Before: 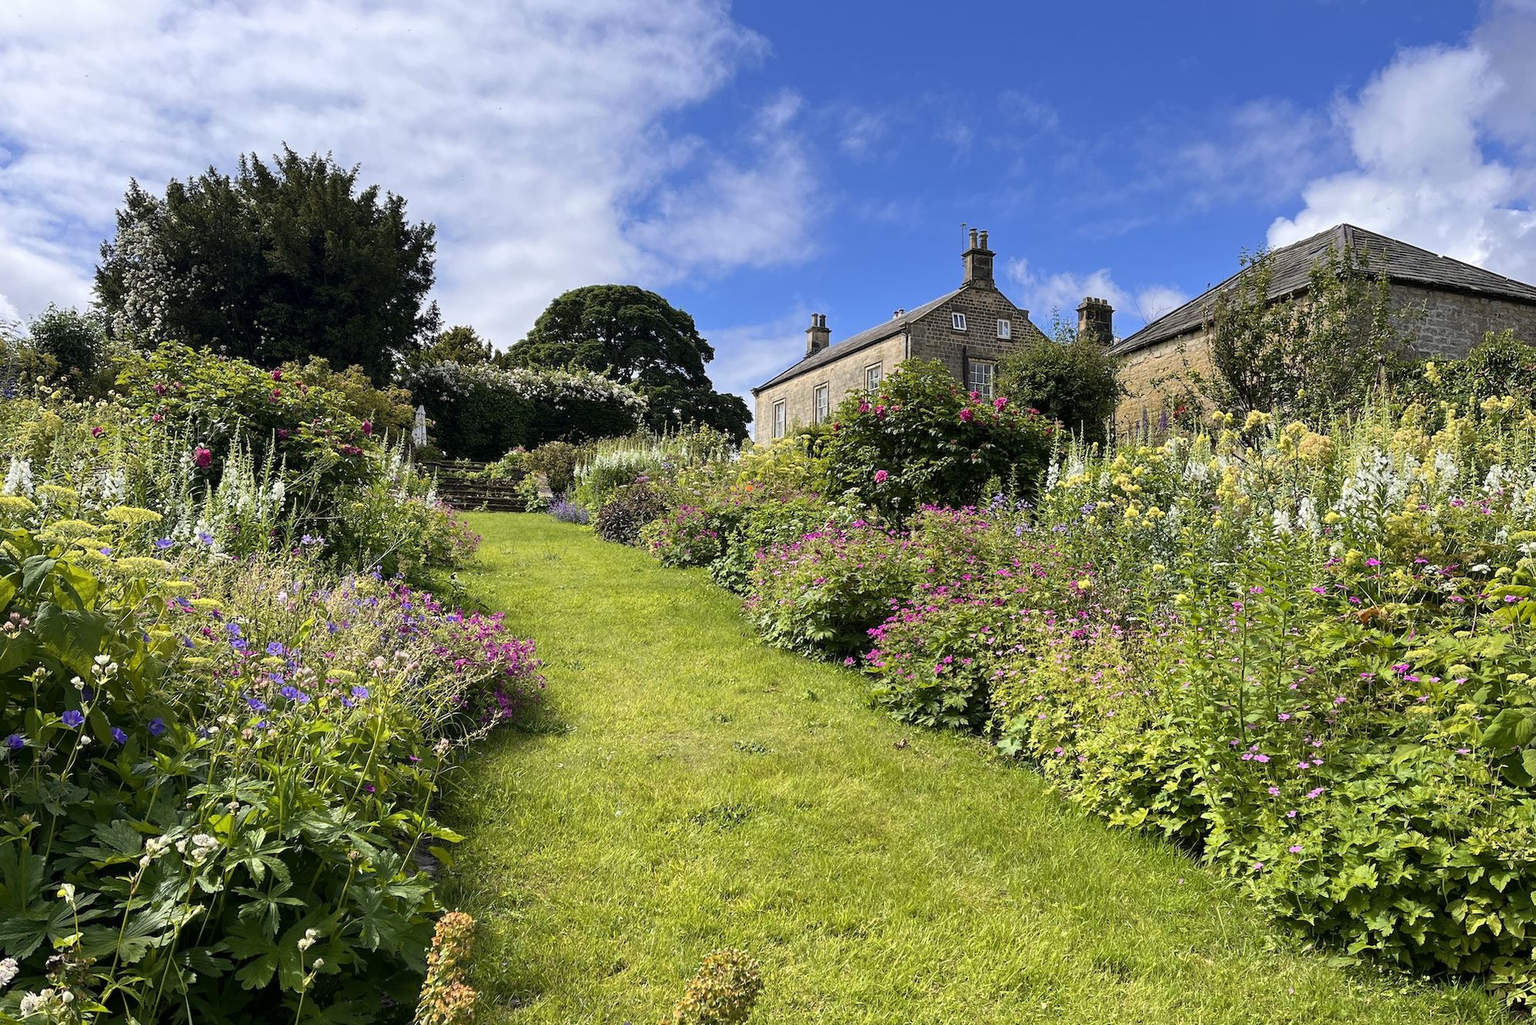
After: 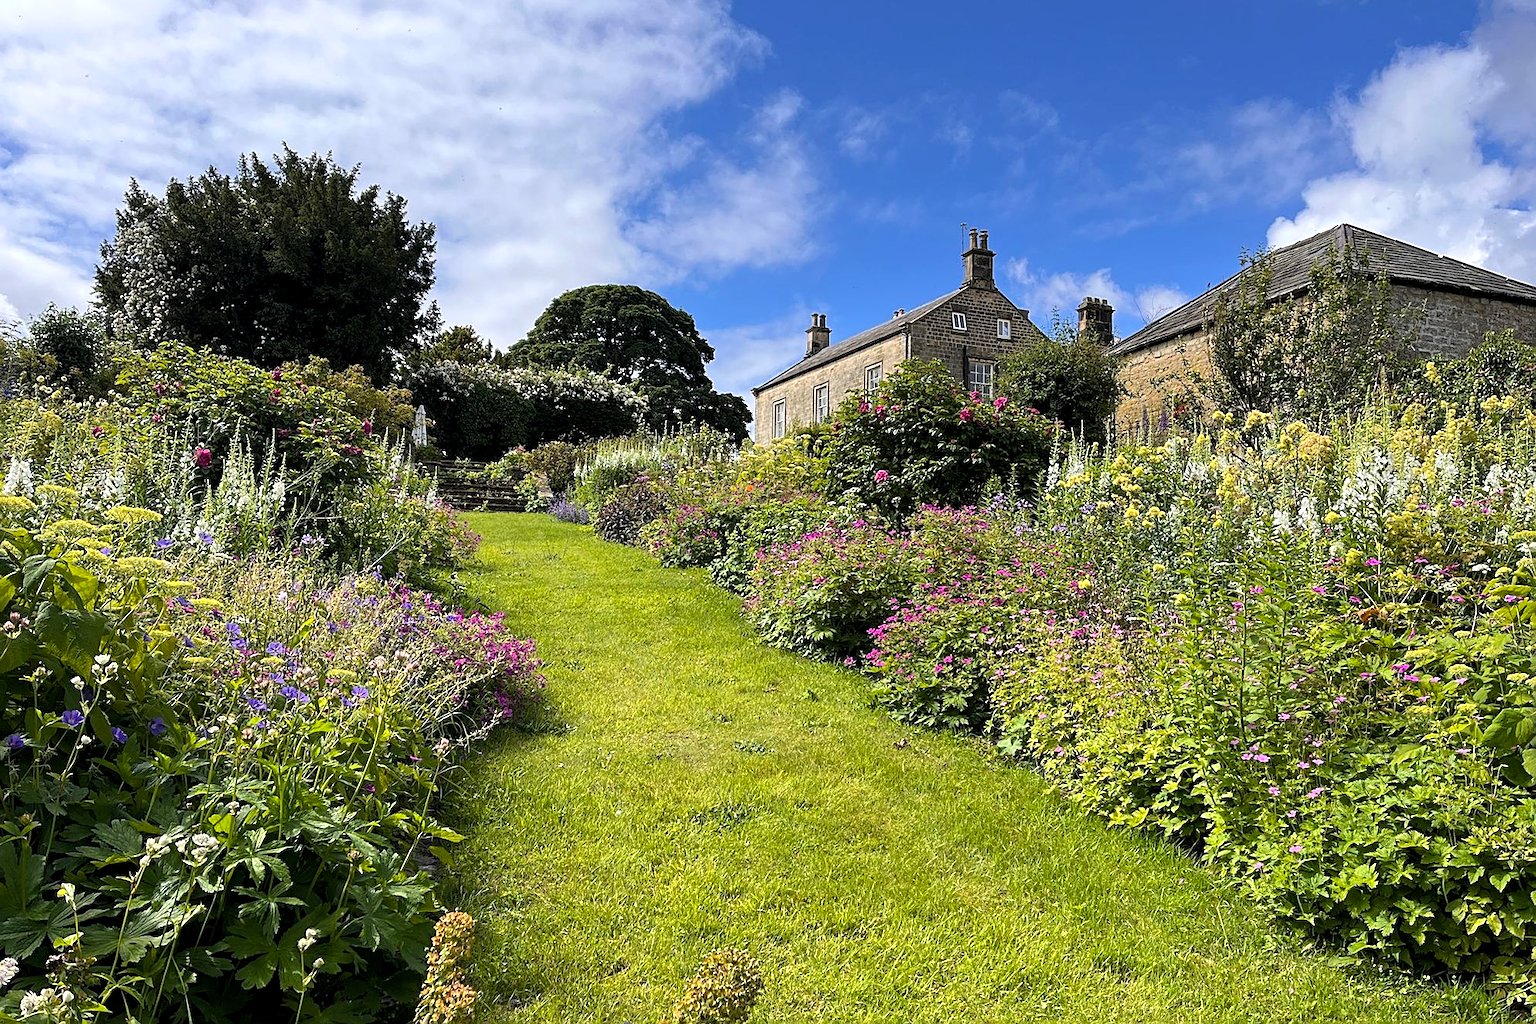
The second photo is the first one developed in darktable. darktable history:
levels: levels [0.031, 0.5, 0.969]
sharpen: on, module defaults
